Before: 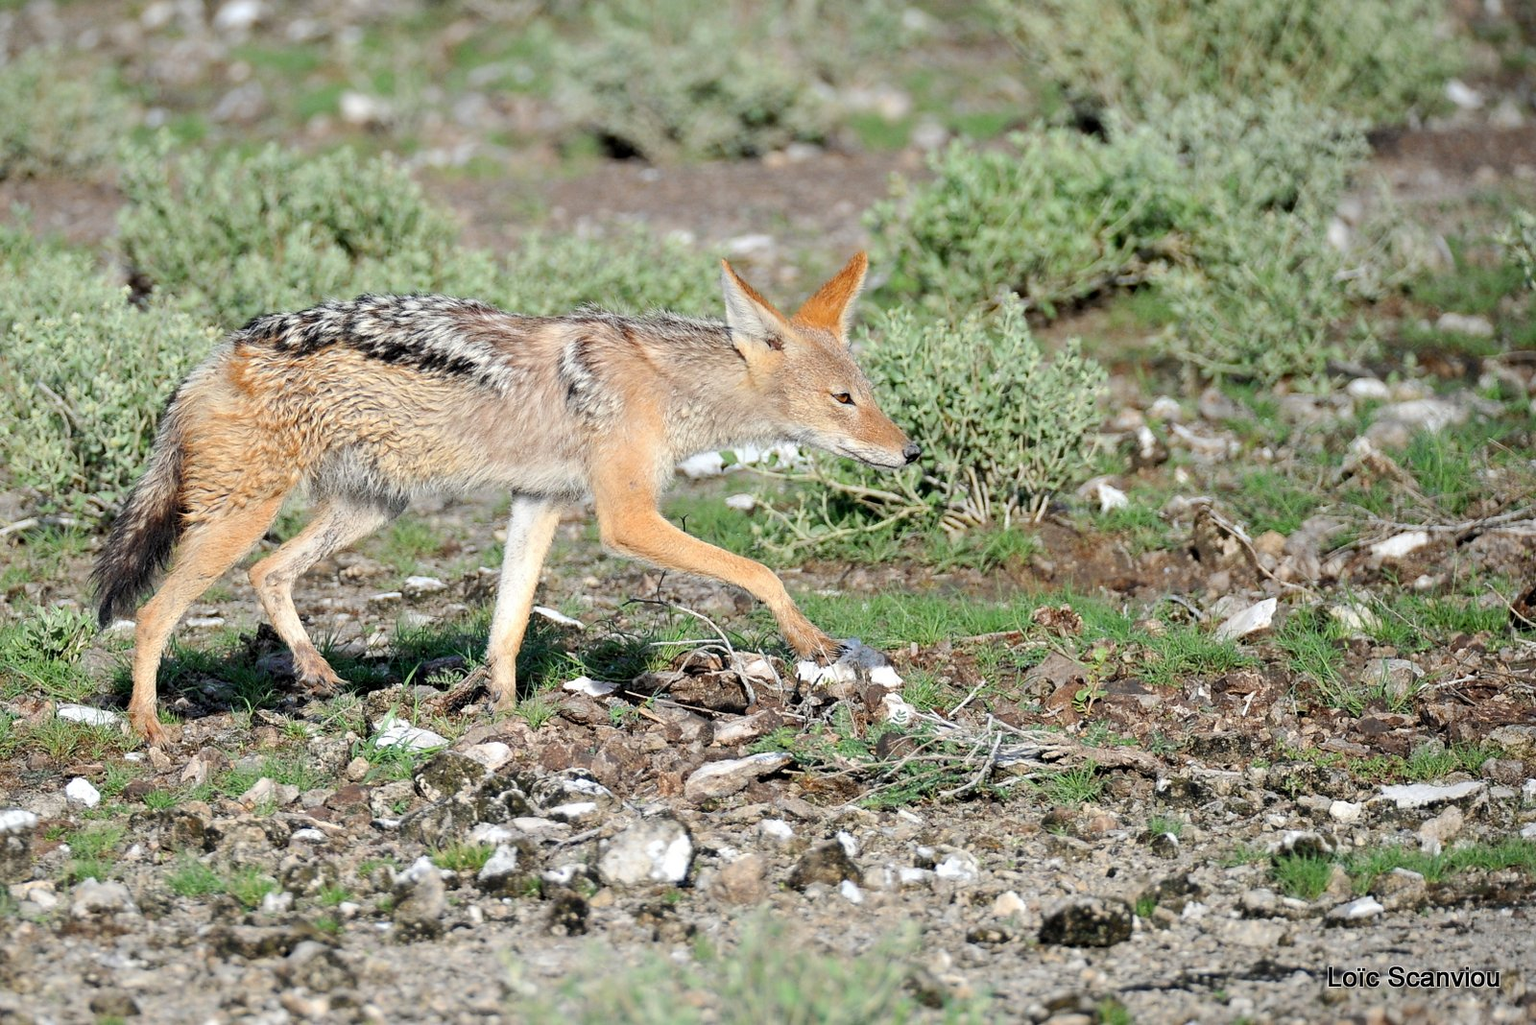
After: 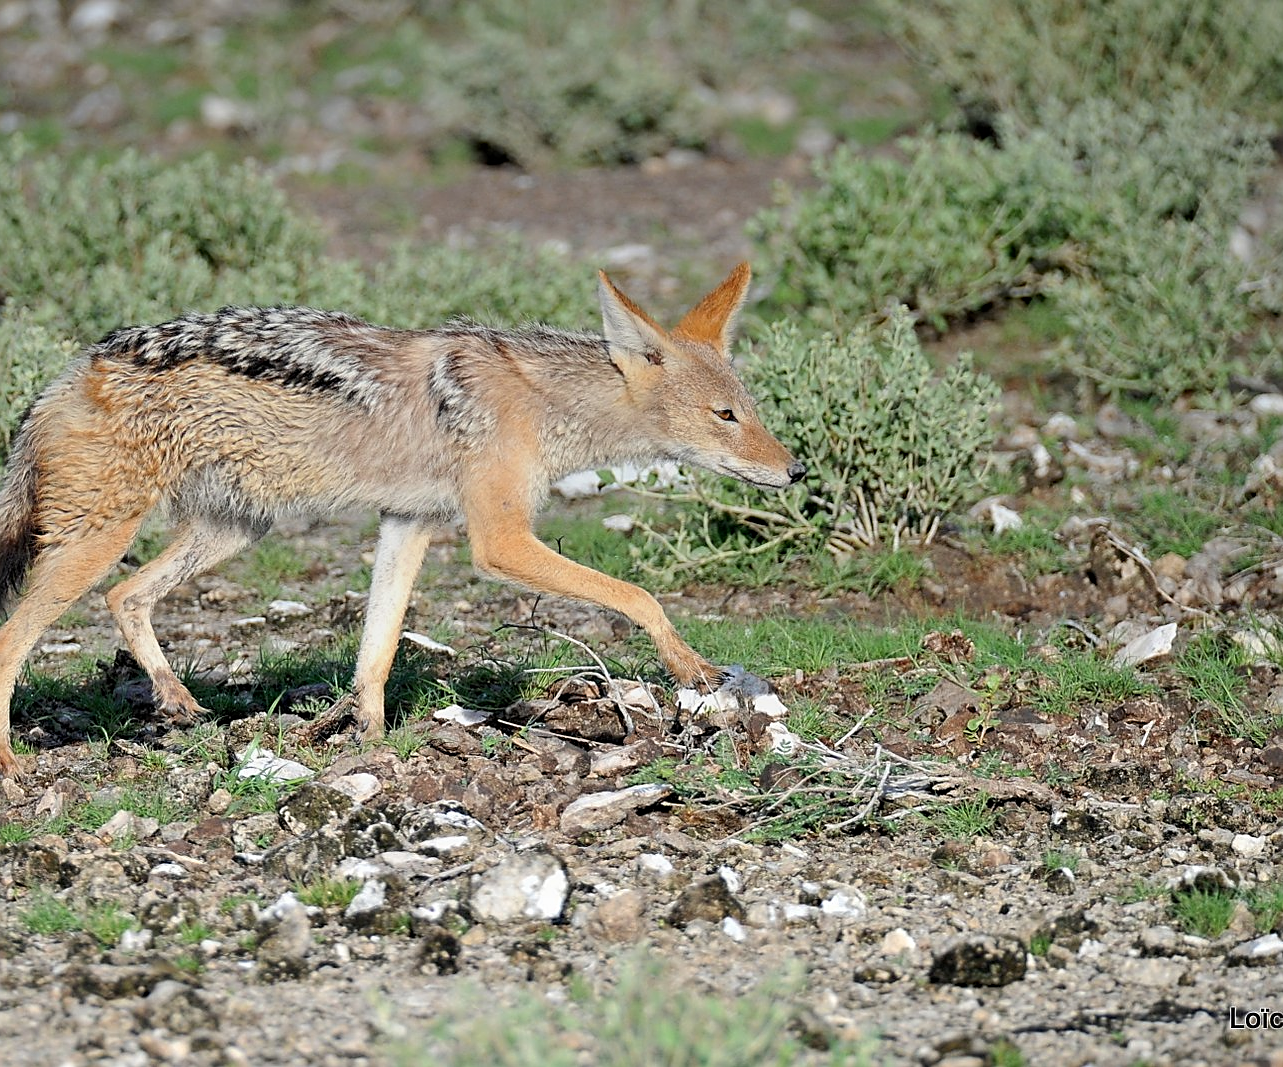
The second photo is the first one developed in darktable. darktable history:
crop and rotate: left 9.597%, right 10.195%
sharpen: on, module defaults
graduated density: on, module defaults
